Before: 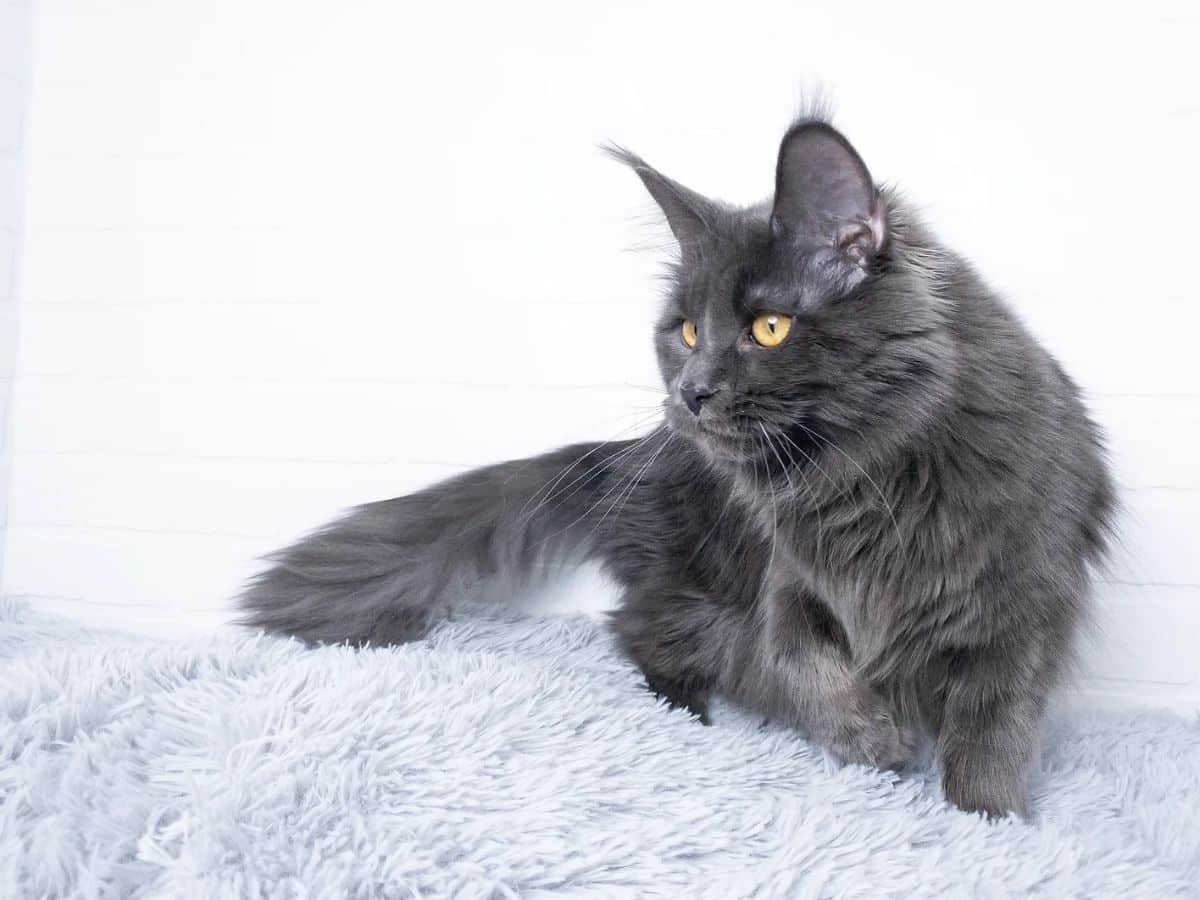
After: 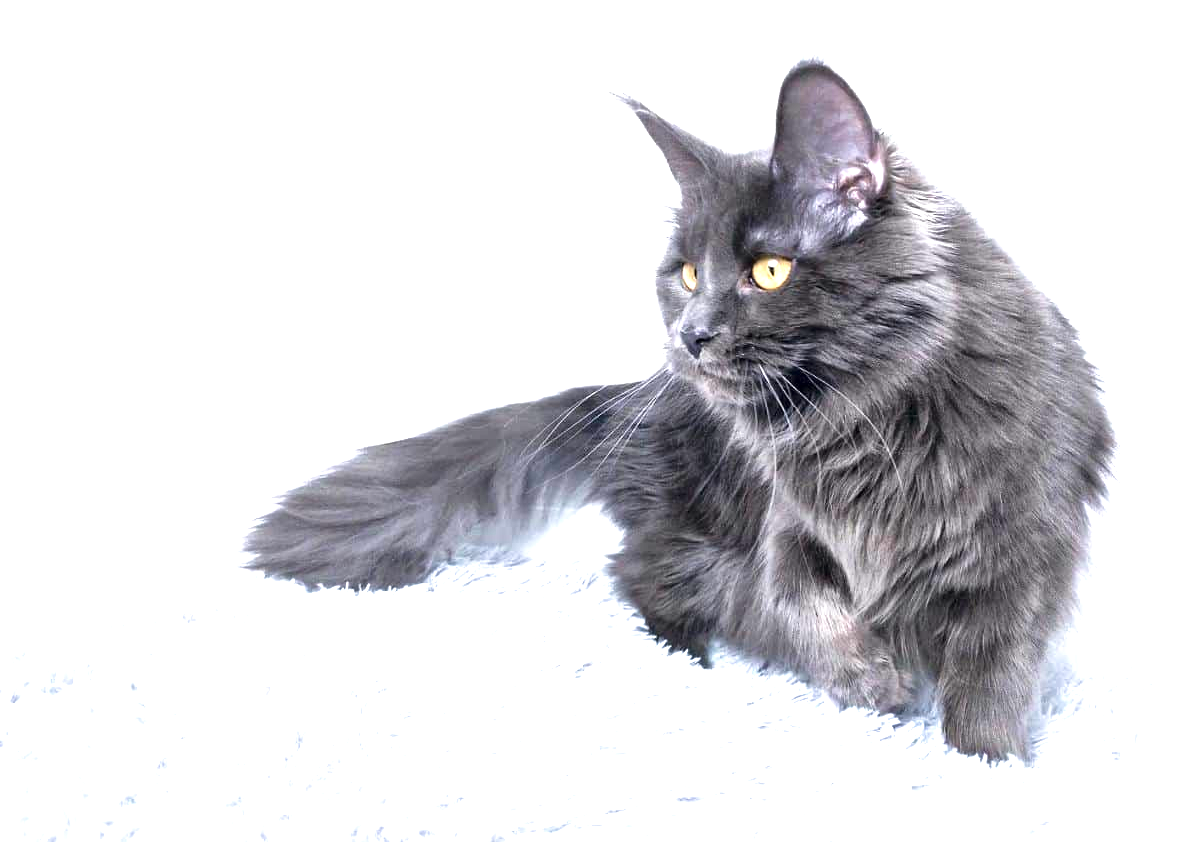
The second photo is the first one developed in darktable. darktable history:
crop and rotate: top 6.351%
local contrast: mode bilateral grid, contrast 25, coarseness 60, detail 152%, midtone range 0.2
exposure: black level correction 0, exposure 1.095 EV, compensate highlight preservation false
velvia: on, module defaults
